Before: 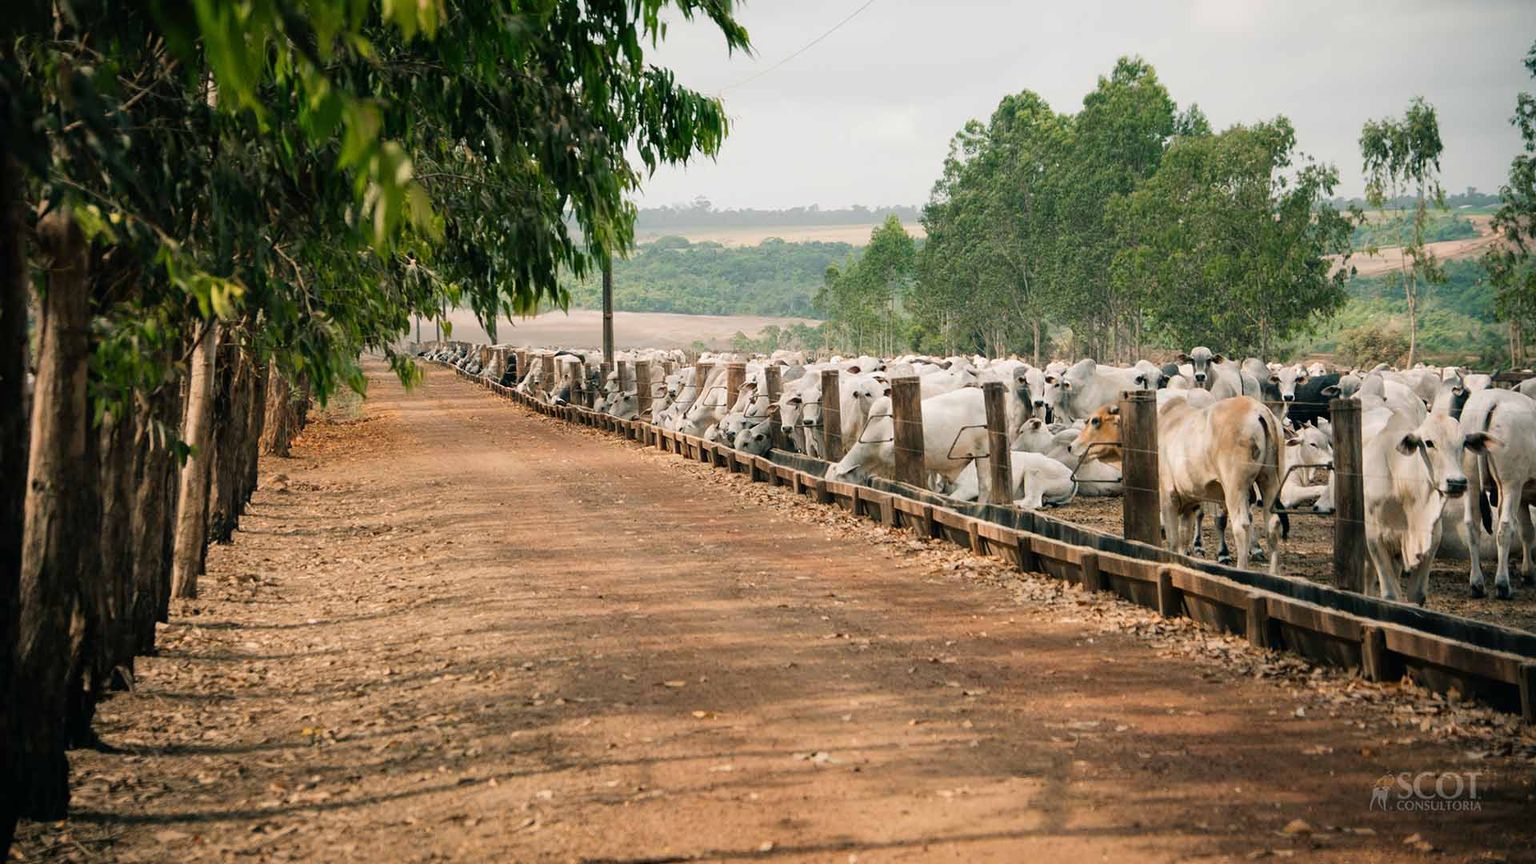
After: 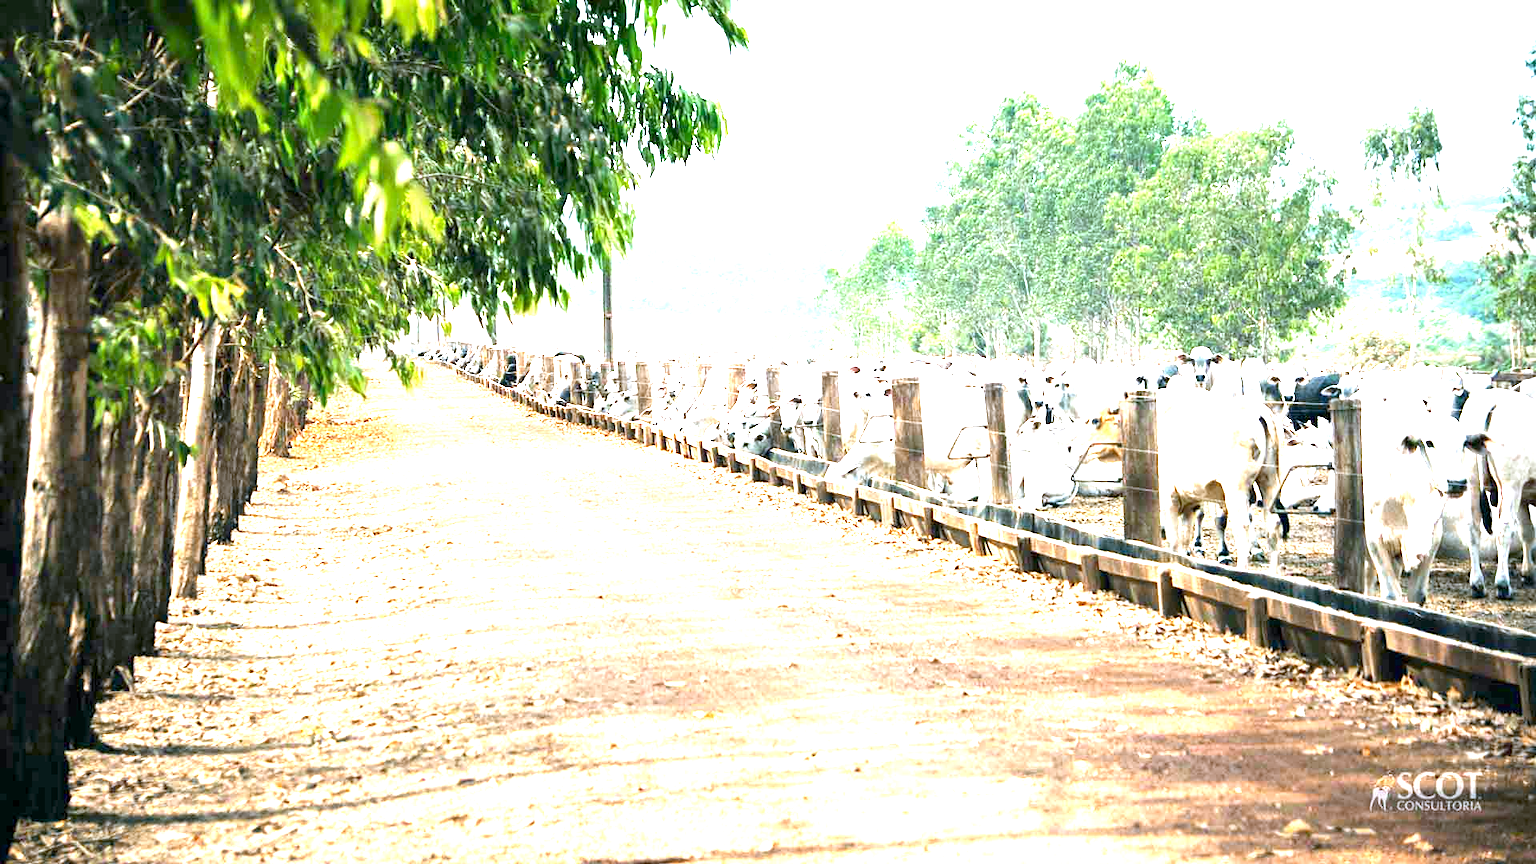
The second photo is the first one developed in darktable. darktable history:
exposure: black level correction 0.001, exposure 2.607 EV, compensate exposure bias true, compensate highlight preservation false
white balance: red 0.948, green 1.02, blue 1.176
